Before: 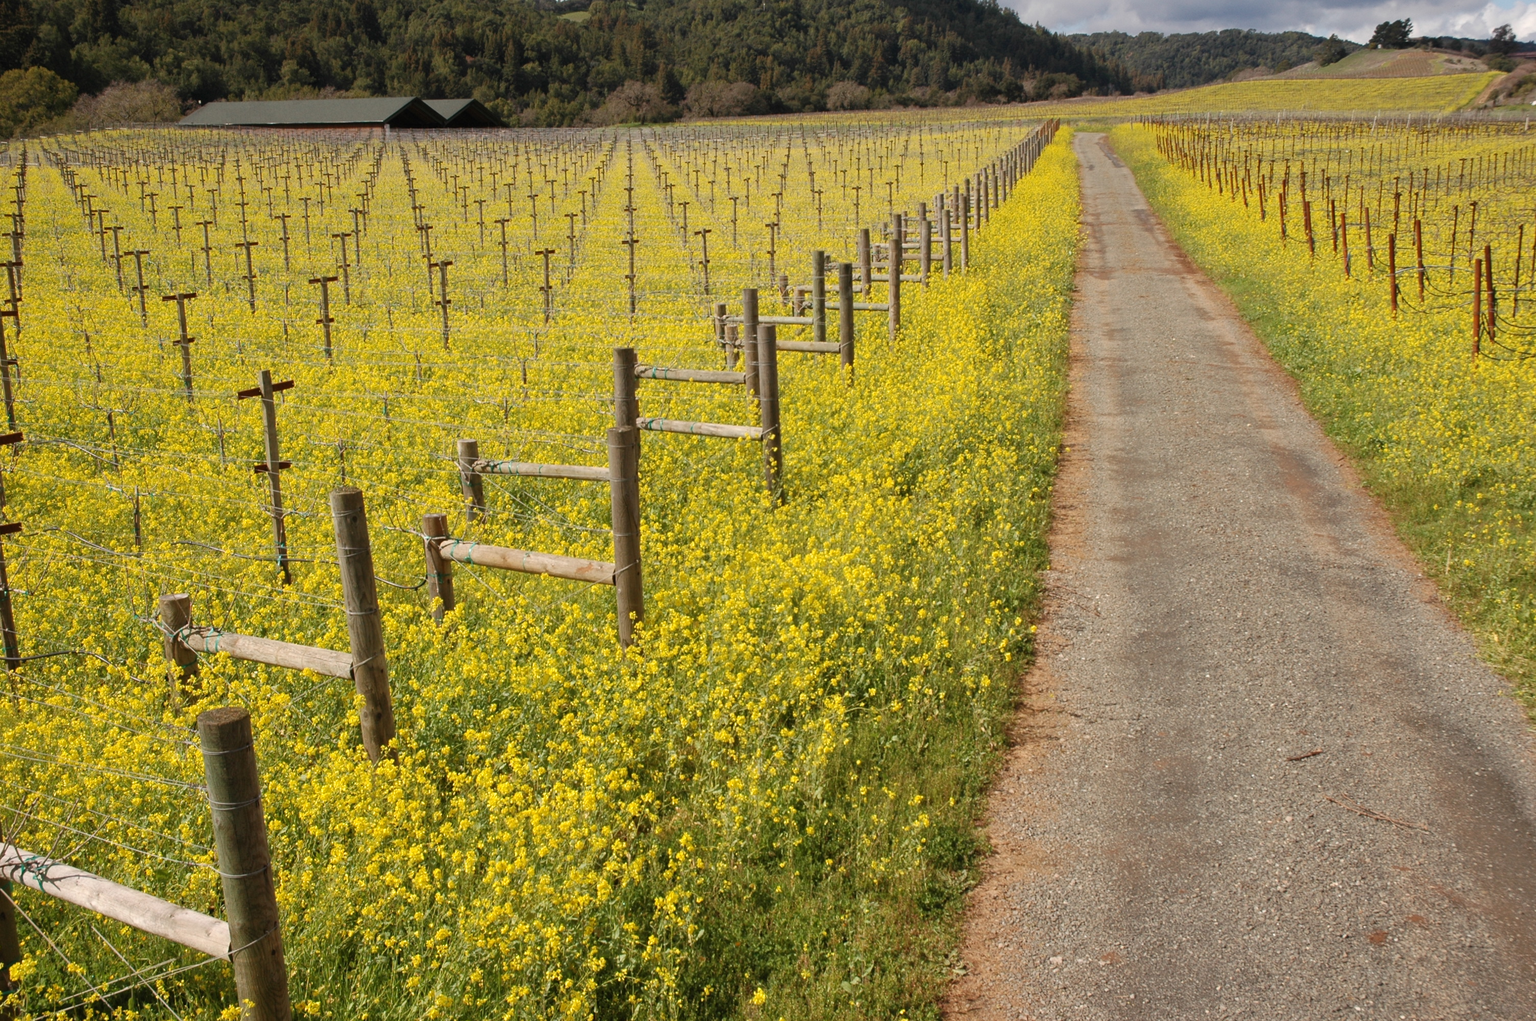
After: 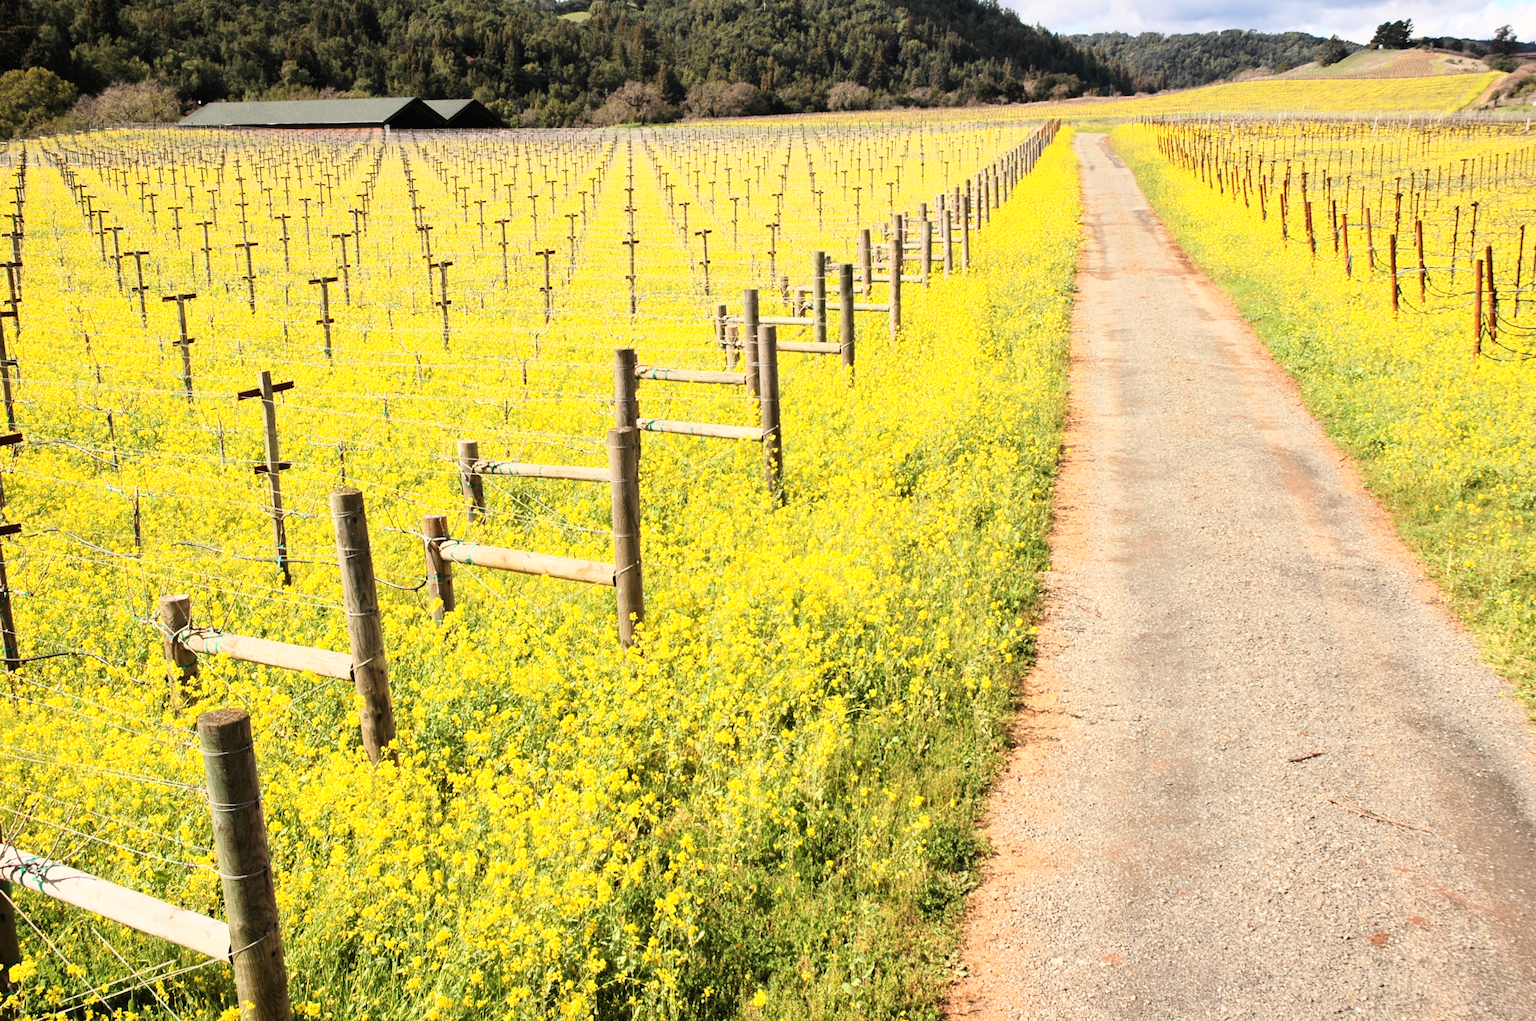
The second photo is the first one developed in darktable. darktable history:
crop and rotate: left 0.068%, bottom 0.006%
base curve: curves: ch0 [(0, 0) (0.007, 0.004) (0.027, 0.03) (0.046, 0.07) (0.207, 0.54) (0.442, 0.872) (0.673, 0.972) (1, 1)]
